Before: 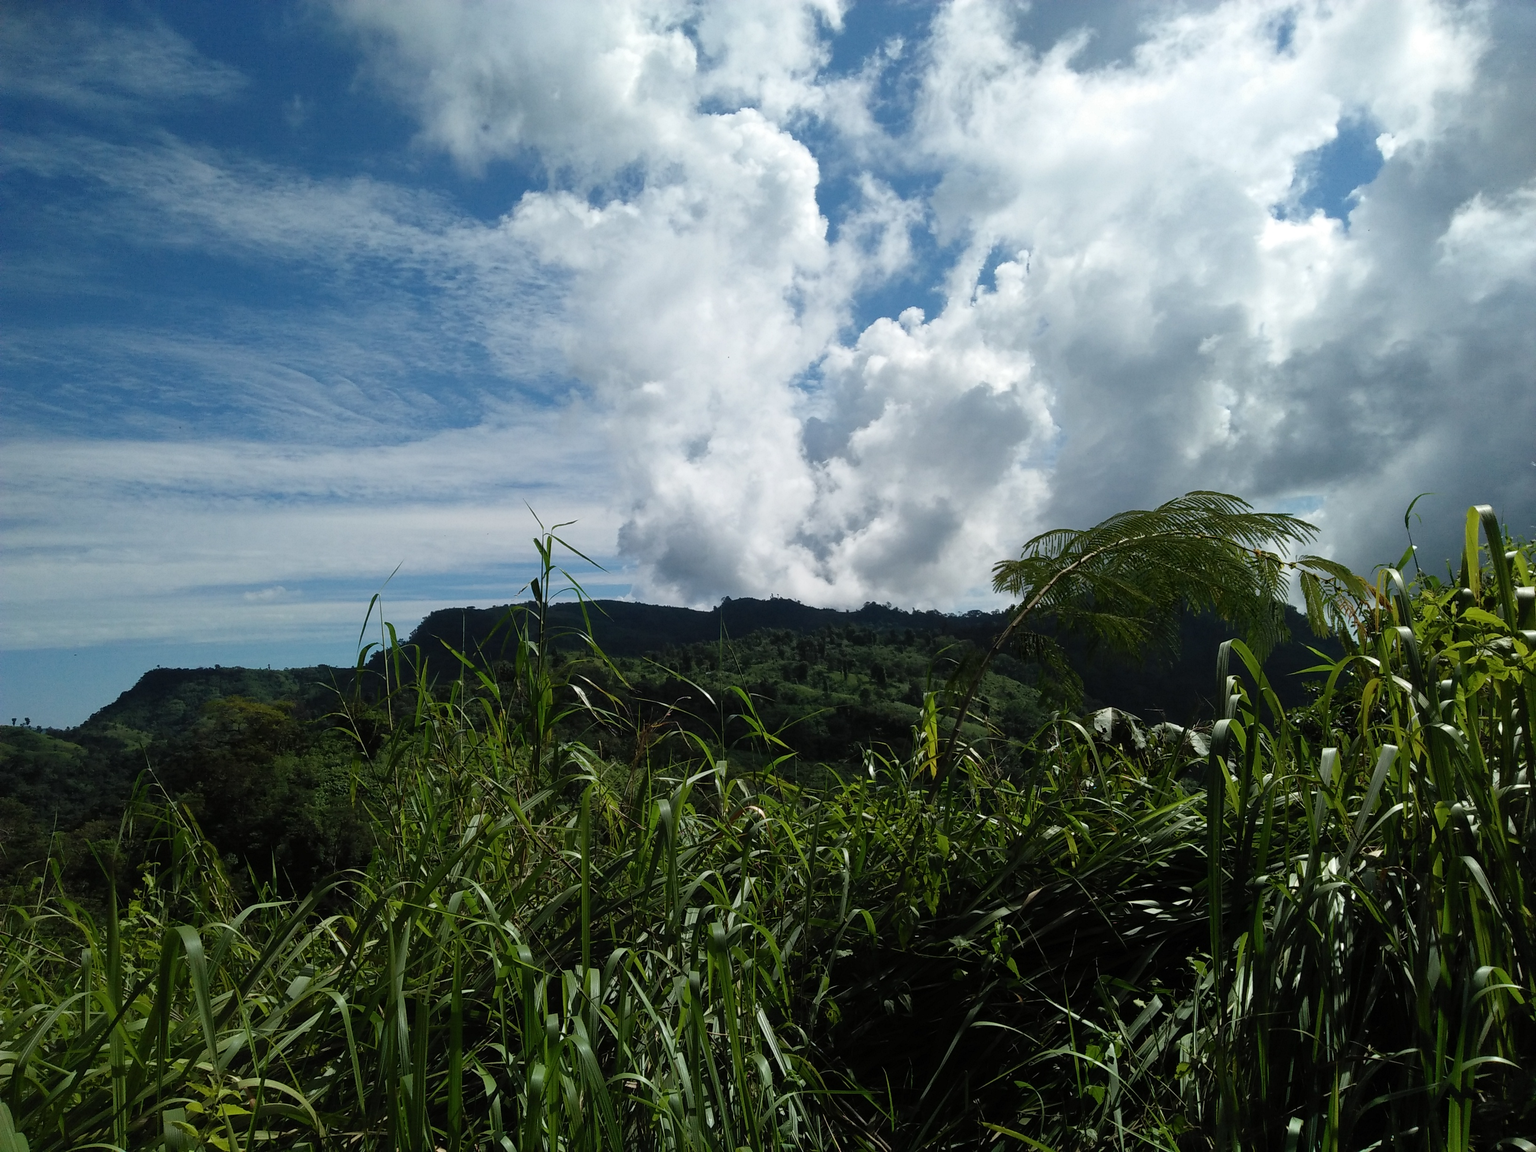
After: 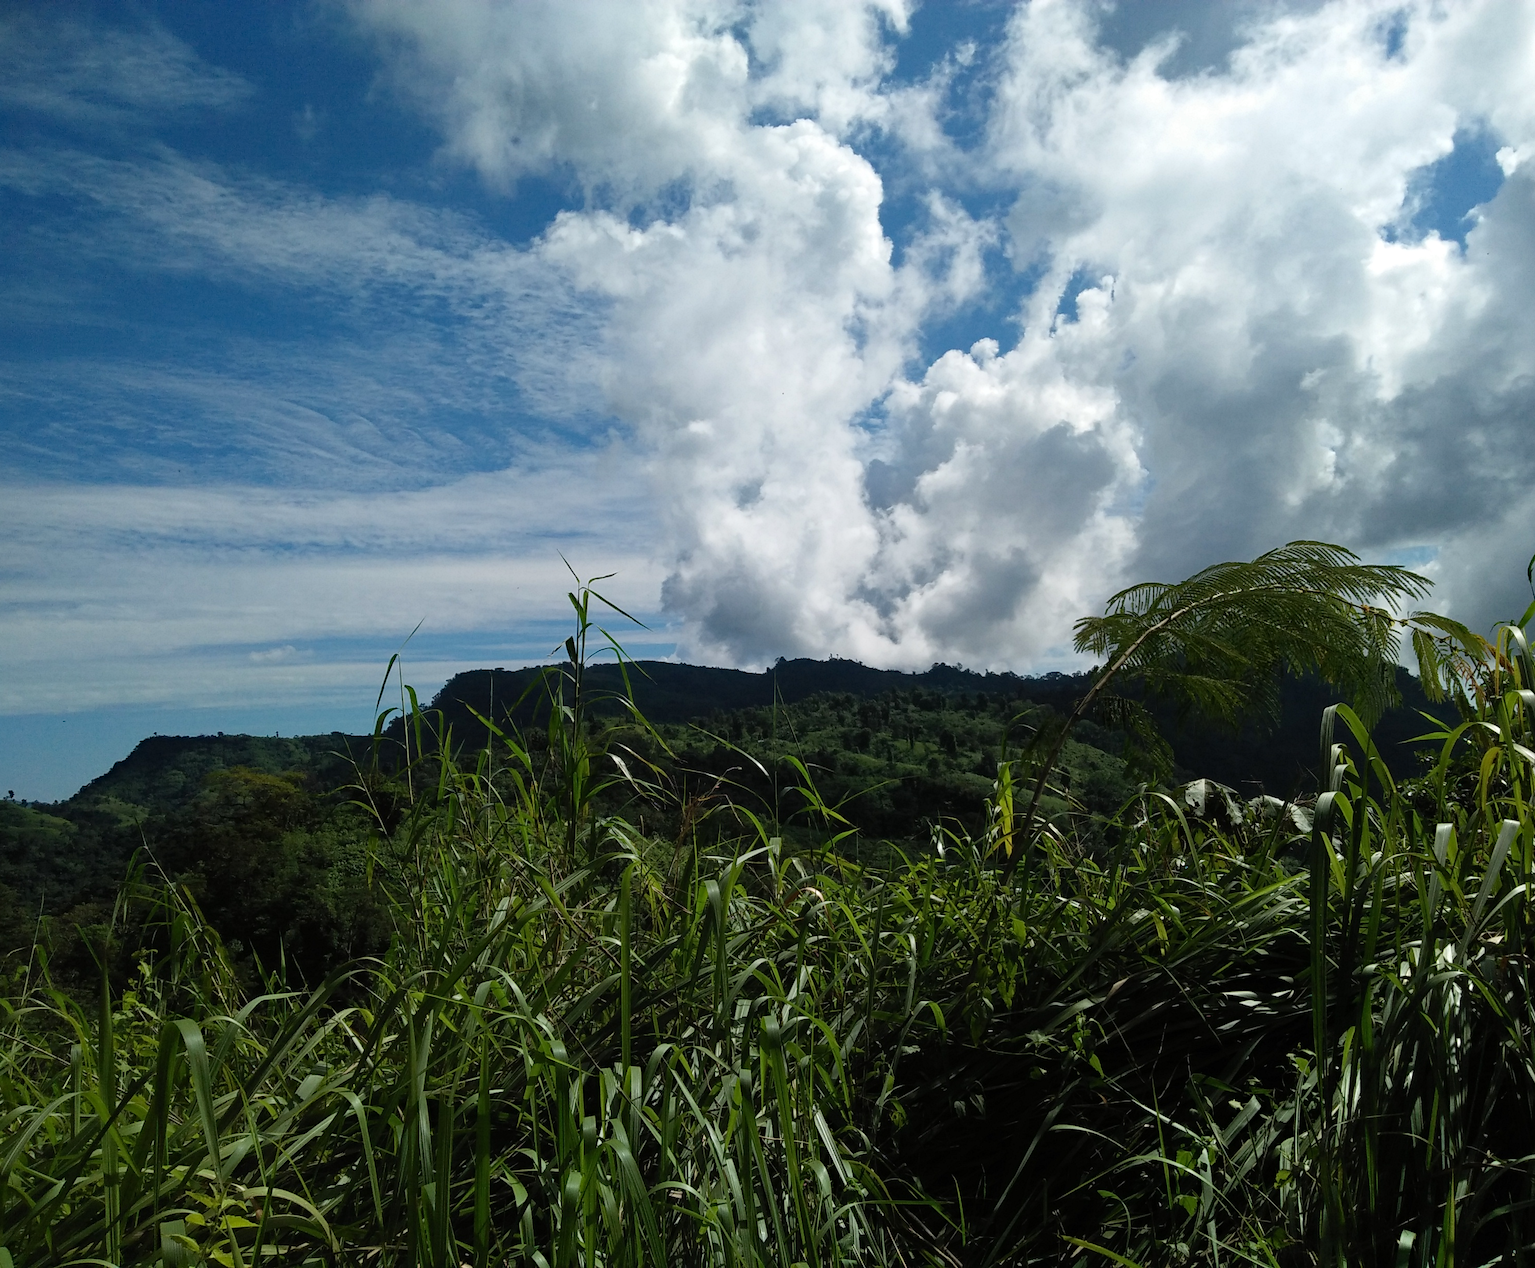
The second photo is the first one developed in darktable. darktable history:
haze removal: compatibility mode true, adaptive false
crop and rotate: left 1.153%, right 7.991%
